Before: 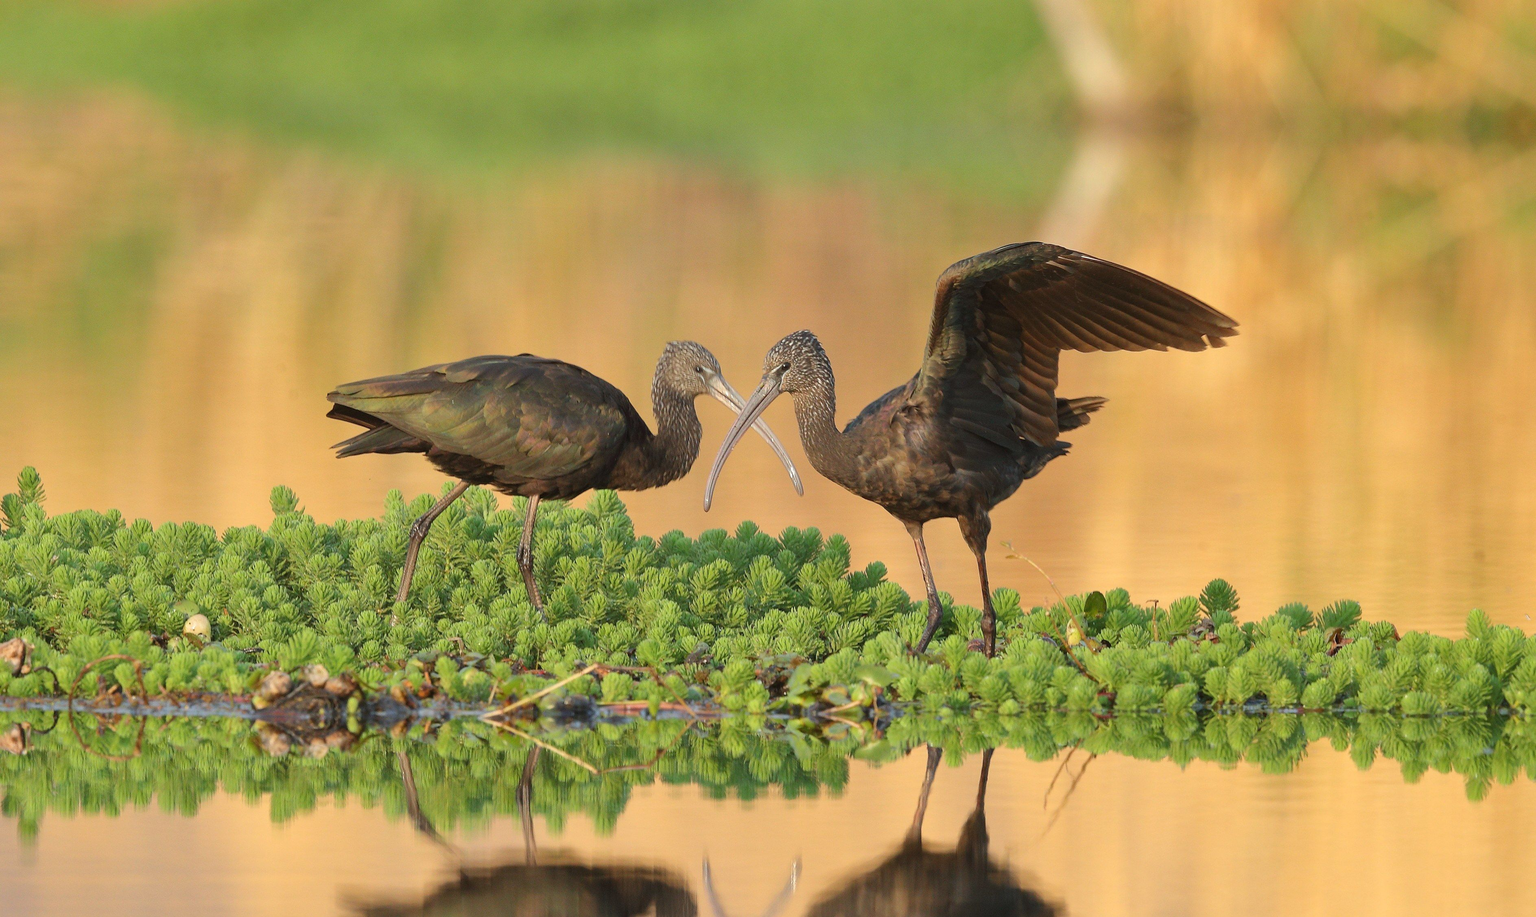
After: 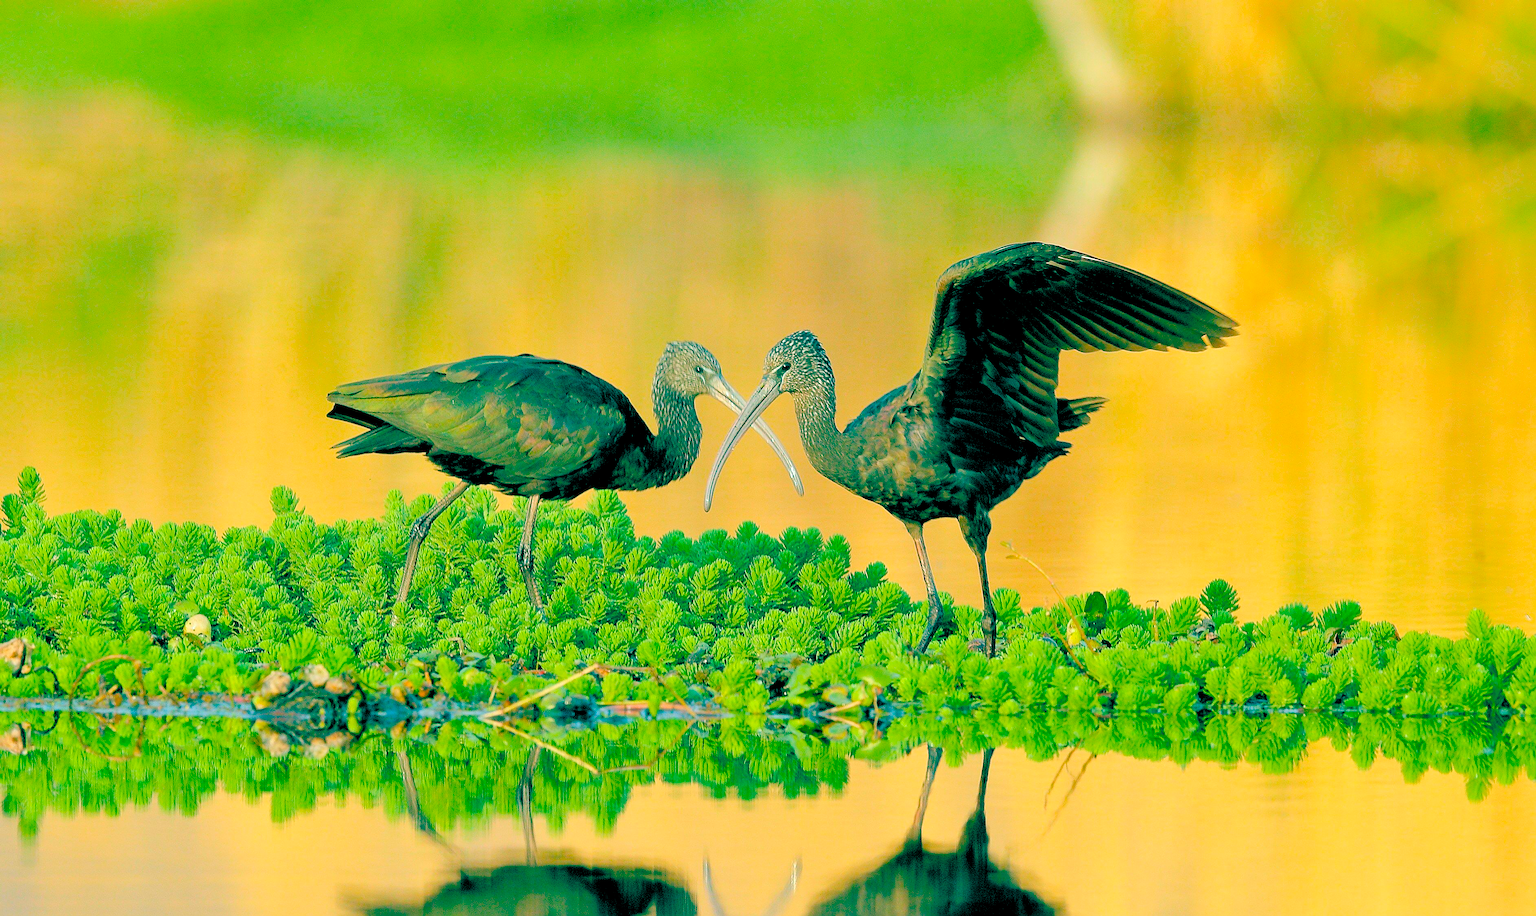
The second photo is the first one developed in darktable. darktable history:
color balance rgb: global offset › luminance -0.546%, global offset › chroma 0.907%, global offset › hue 173.9°, perceptual saturation grading › global saturation 35.73%, perceptual saturation grading › shadows 35.408%
levels: levels [0.093, 0.434, 0.988]
sharpen: on, module defaults
